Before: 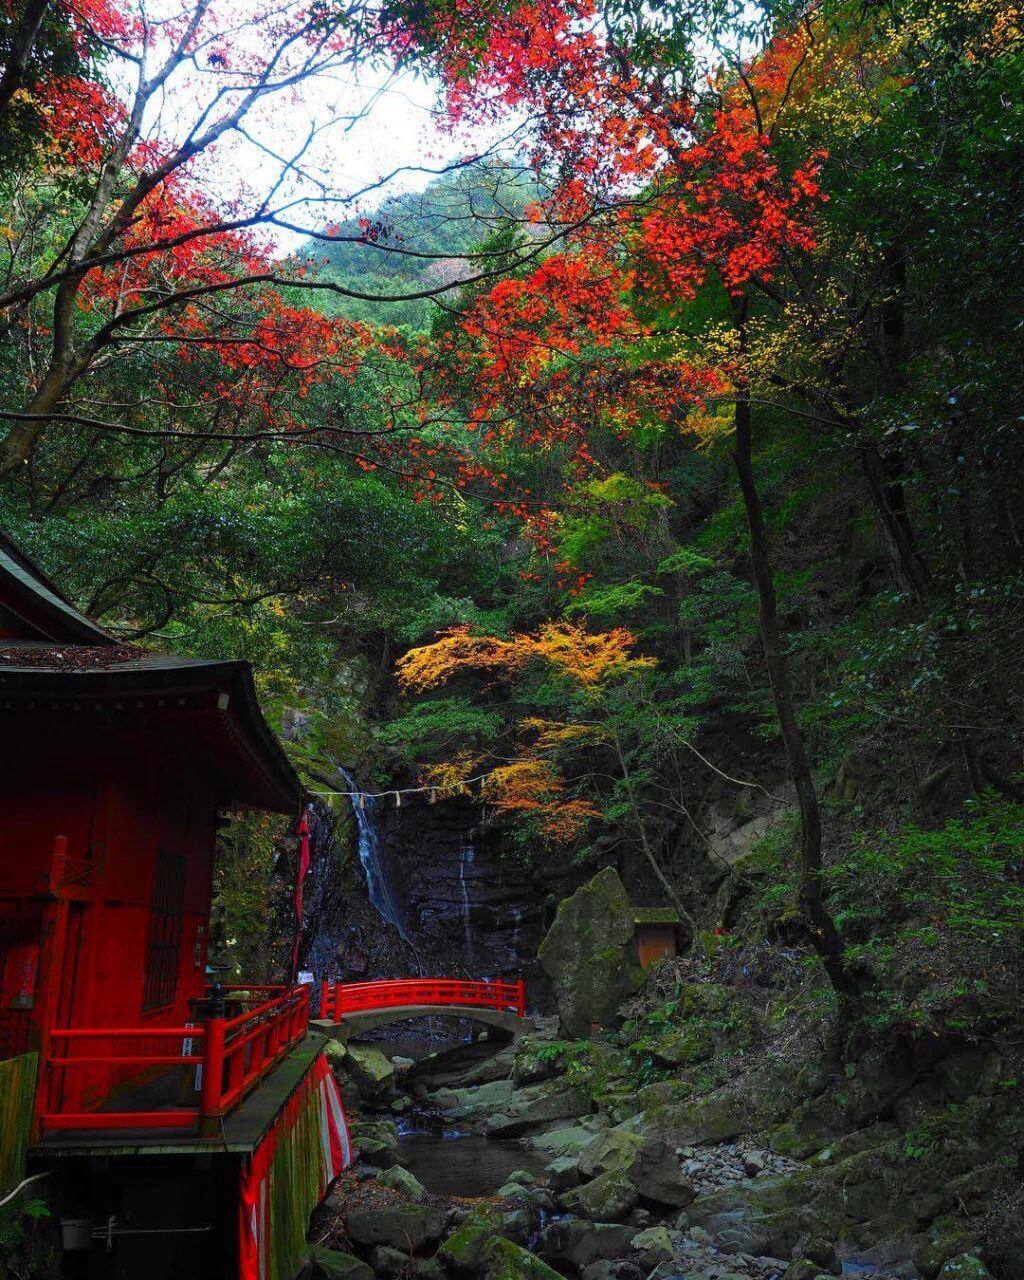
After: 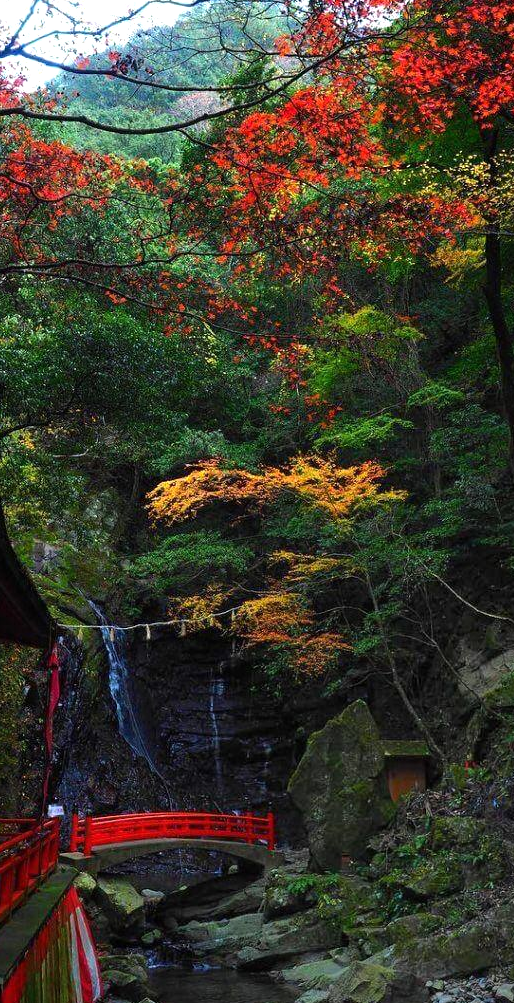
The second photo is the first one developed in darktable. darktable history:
tone equalizer: -8 EV -0.448 EV, -7 EV -0.428 EV, -6 EV -0.342 EV, -5 EV -0.223 EV, -3 EV 0.213 EV, -2 EV 0.309 EV, -1 EV 0.366 EV, +0 EV 0.432 EV, edges refinement/feathering 500, mask exposure compensation -1.57 EV, preserve details no
crop and rotate: angle 0.019°, left 24.432%, top 13.064%, right 25.361%, bottom 8.574%
